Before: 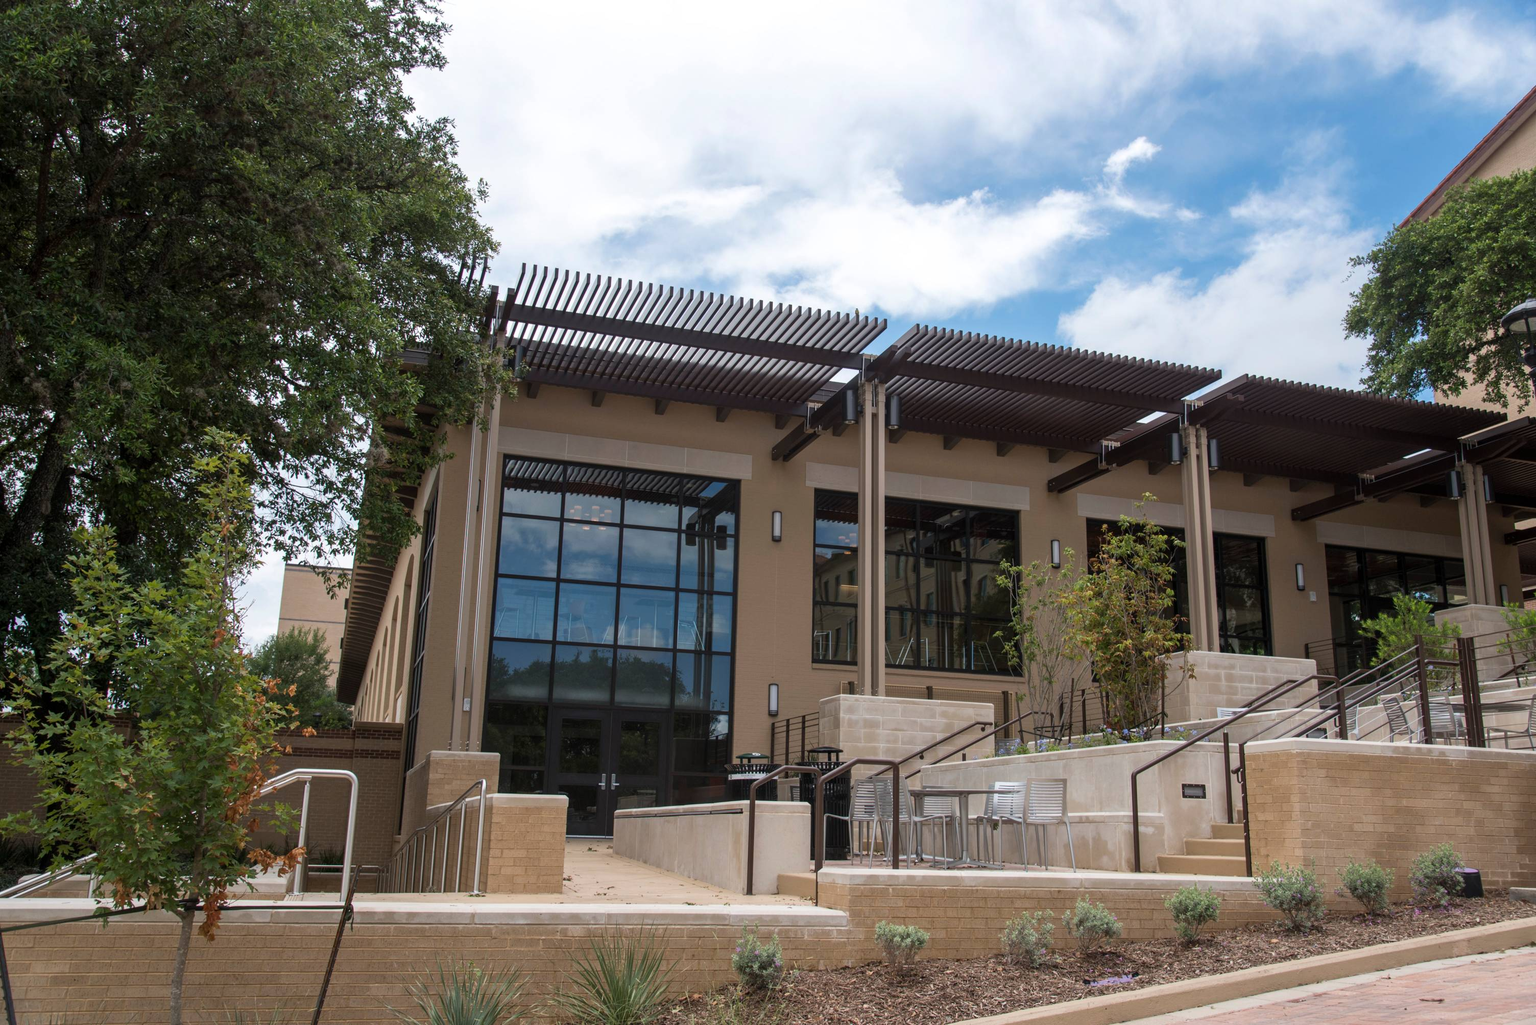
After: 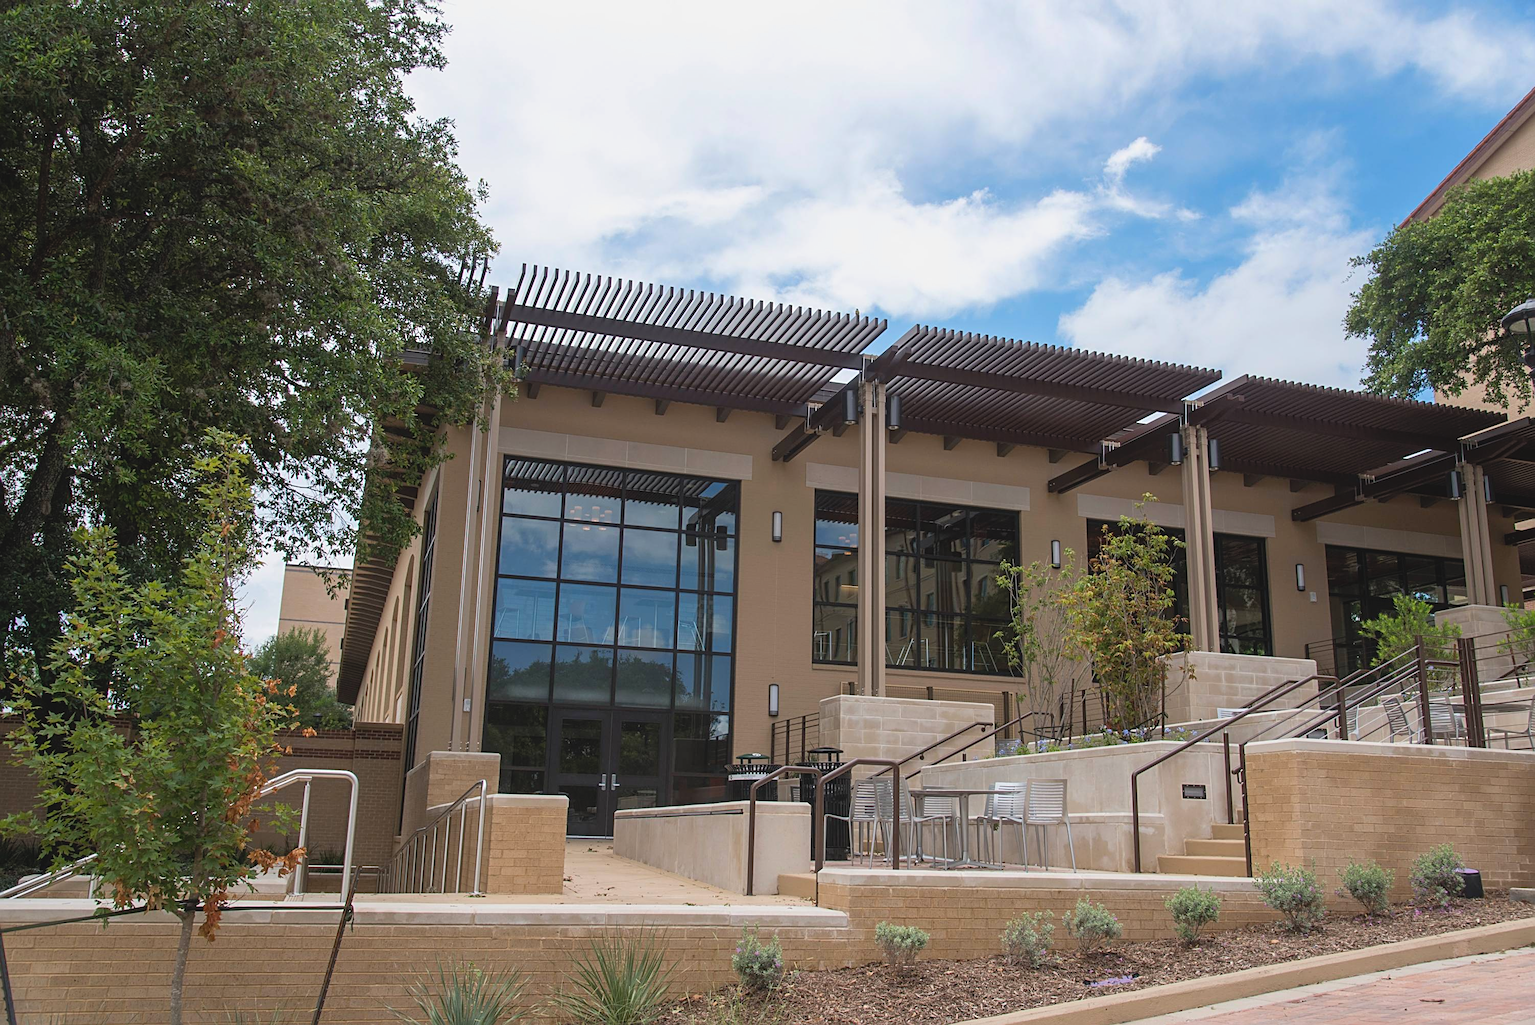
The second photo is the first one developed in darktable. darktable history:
sharpen: radius 2.745
contrast brightness saturation: contrast -0.099, brightness 0.053, saturation 0.078
